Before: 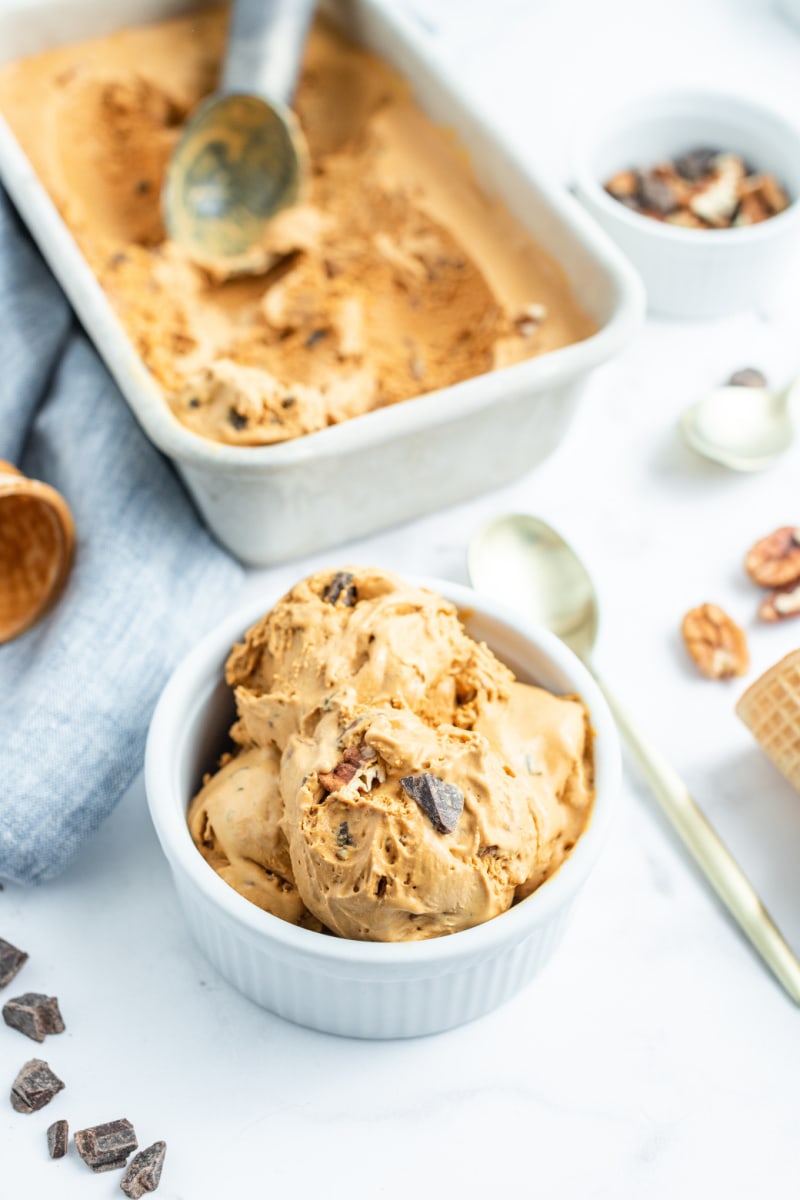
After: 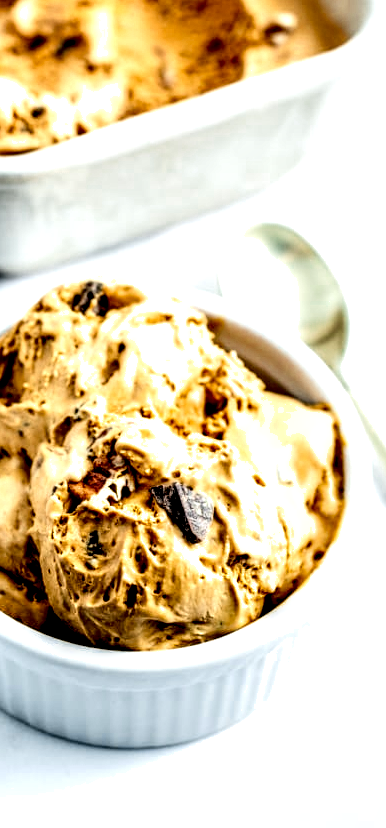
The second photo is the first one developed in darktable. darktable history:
color balance rgb: global offset › luminance 0.716%, linear chroma grading › global chroma 15.154%, perceptual saturation grading › global saturation -0.065%
crop: left 31.322%, top 24.307%, right 20.418%, bottom 6.62%
exposure: black level correction 0, exposure 0.301 EV, compensate highlight preservation false
base curve: curves: ch0 [(0, 0) (0.036, 0.025) (0.121, 0.166) (0.206, 0.329) (0.605, 0.79) (1, 1)]
shadows and highlights: radius 336.79, shadows 28.33, soften with gaussian
local contrast: shadows 156%, detail 223%
color zones: curves: ch0 [(0, 0.5) (0.125, 0.4) (0.25, 0.5) (0.375, 0.4) (0.5, 0.4) (0.625, 0.35) (0.75, 0.35) (0.875, 0.5)]; ch1 [(0, 0.35) (0.125, 0.45) (0.25, 0.35) (0.375, 0.35) (0.5, 0.35) (0.625, 0.35) (0.75, 0.45) (0.875, 0.35)]; ch2 [(0, 0.6) (0.125, 0.5) (0.25, 0.5) (0.375, 0.6) (0.5, 0.6) (0.625, 0.5) (0.75, 0.5) (0.875, 0.5)]
